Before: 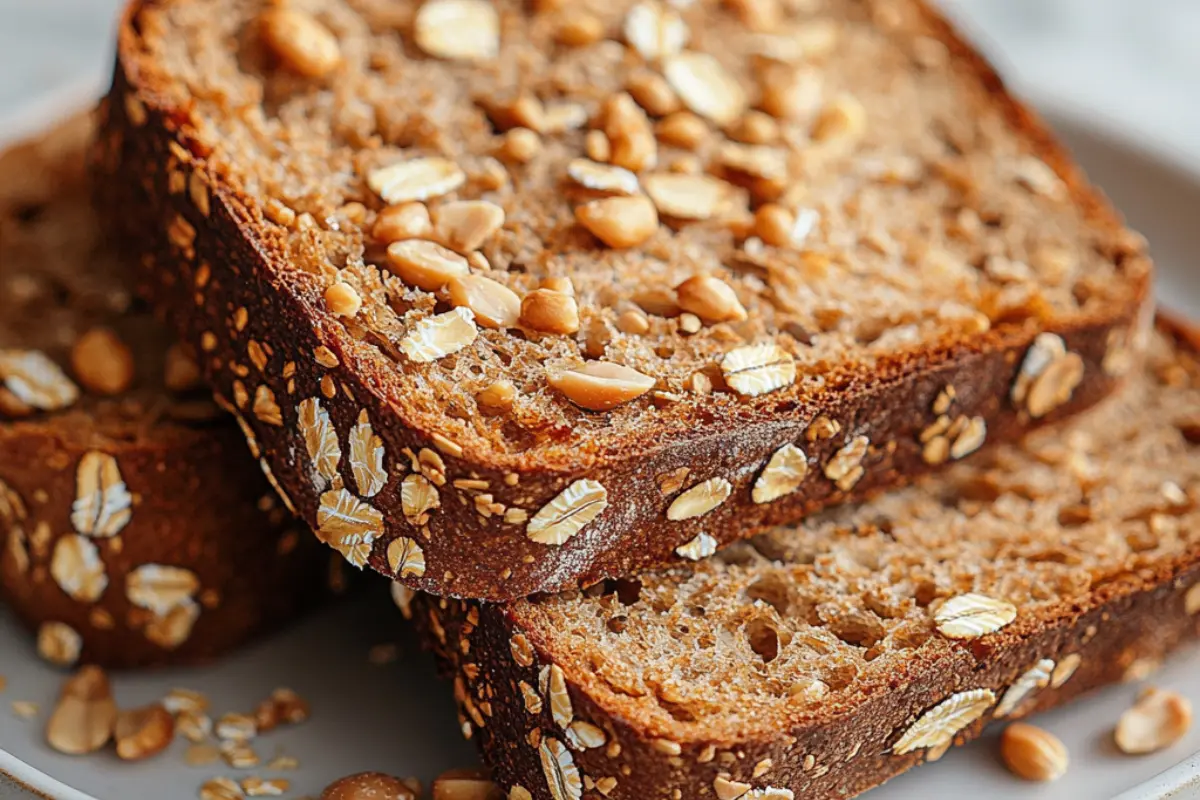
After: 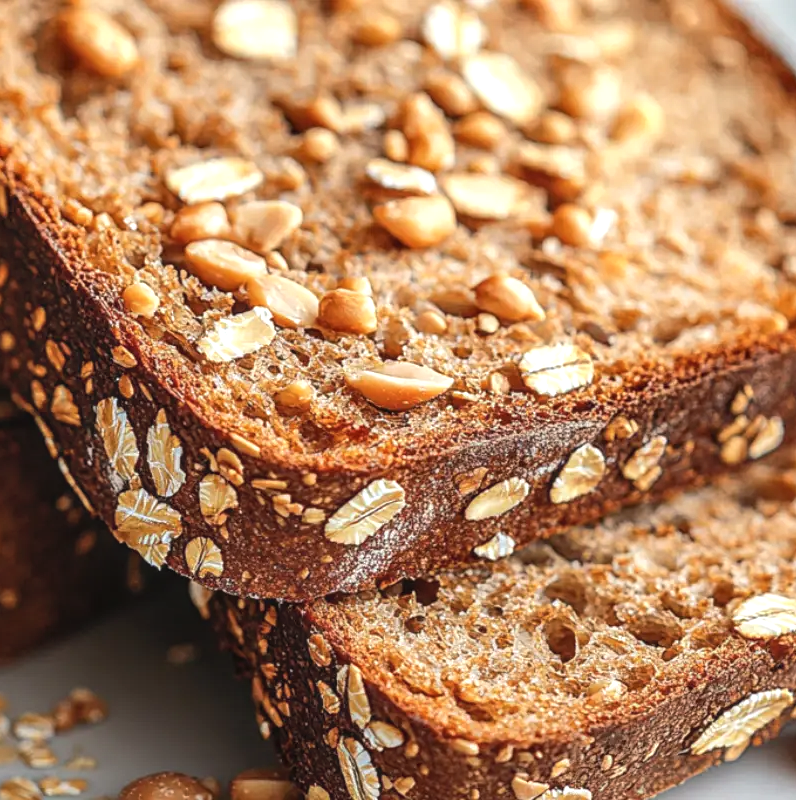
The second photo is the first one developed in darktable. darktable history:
base curve: curves: ch0 [(0, 0) (0.303, 0.277) (1, 1)], exposure shift 0.01, preserve colors none
tone equalizer: edges refinement/feathering 500, mask exposure compensation -1.57 EV, preserve details no
exposure: exposure 0.494 EV, compensate highlight preservation false
crop: left 16.893%, right 16.747%
contrast brightness saturation: contrast -0.096, saturation -0.093
local contrast: on, module defaults
